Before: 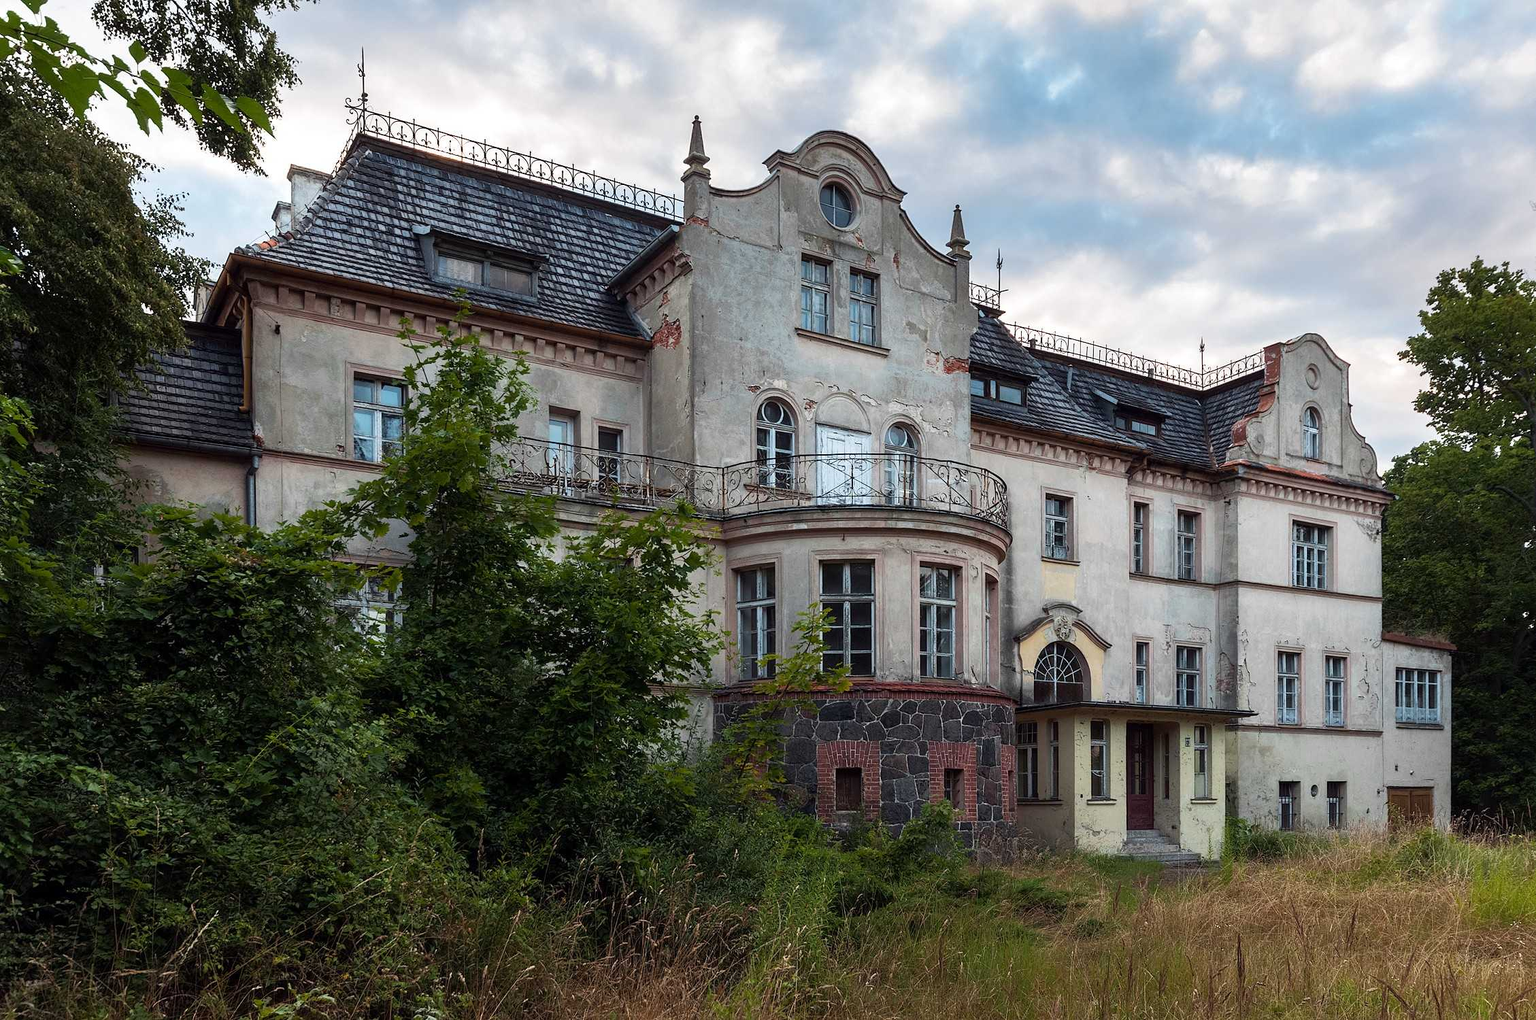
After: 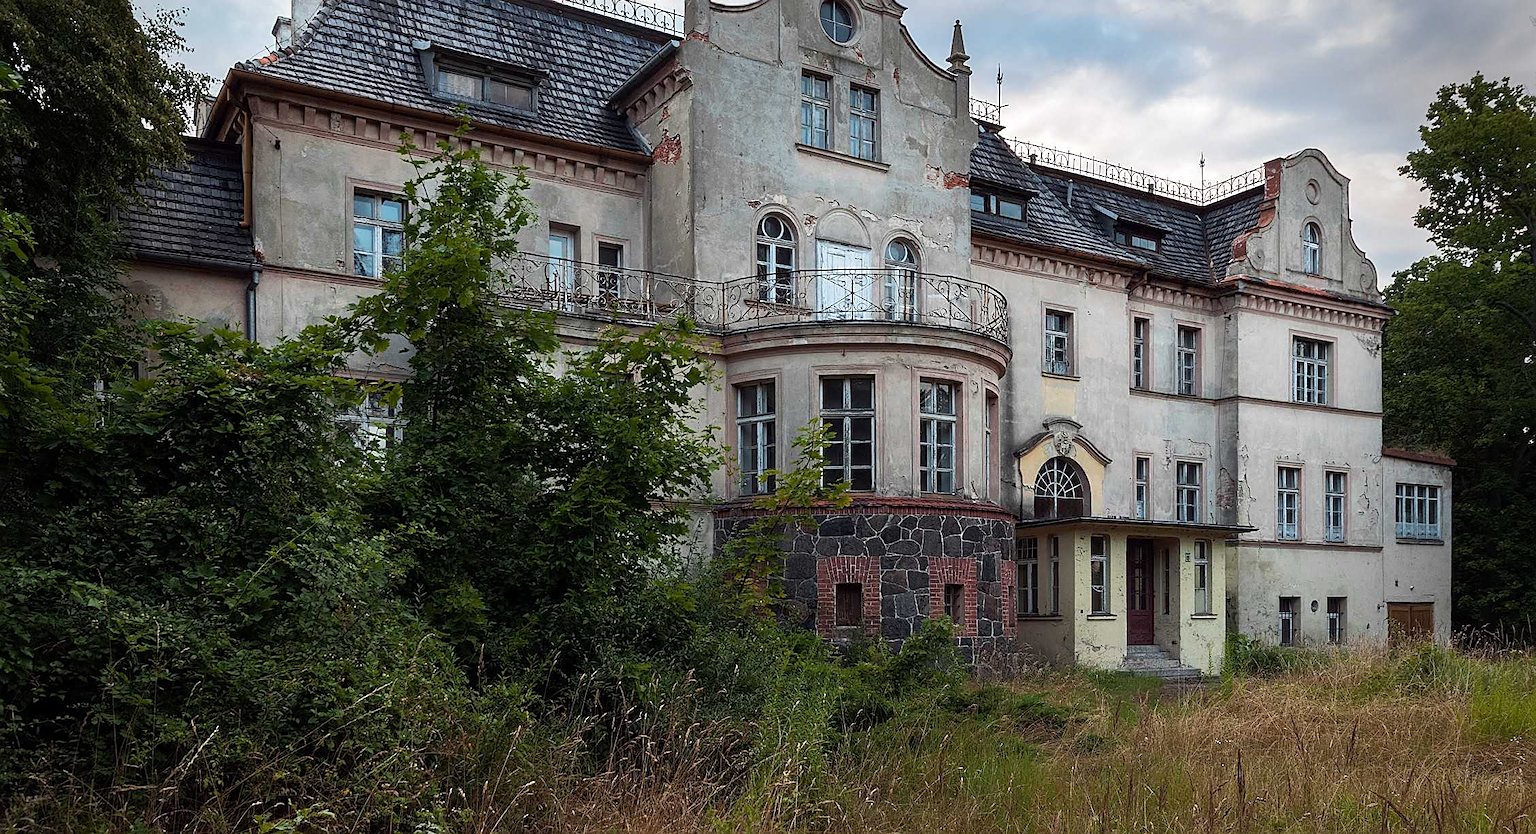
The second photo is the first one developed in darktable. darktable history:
vignetting: fall-off start 68.61%, fall-off radius 30.16%, brightness -0.376, saturation 0.014, width/height ratio 0.993, shape 0.856
crop and rotate: top 18.145%
sharpen: on, module defaults
